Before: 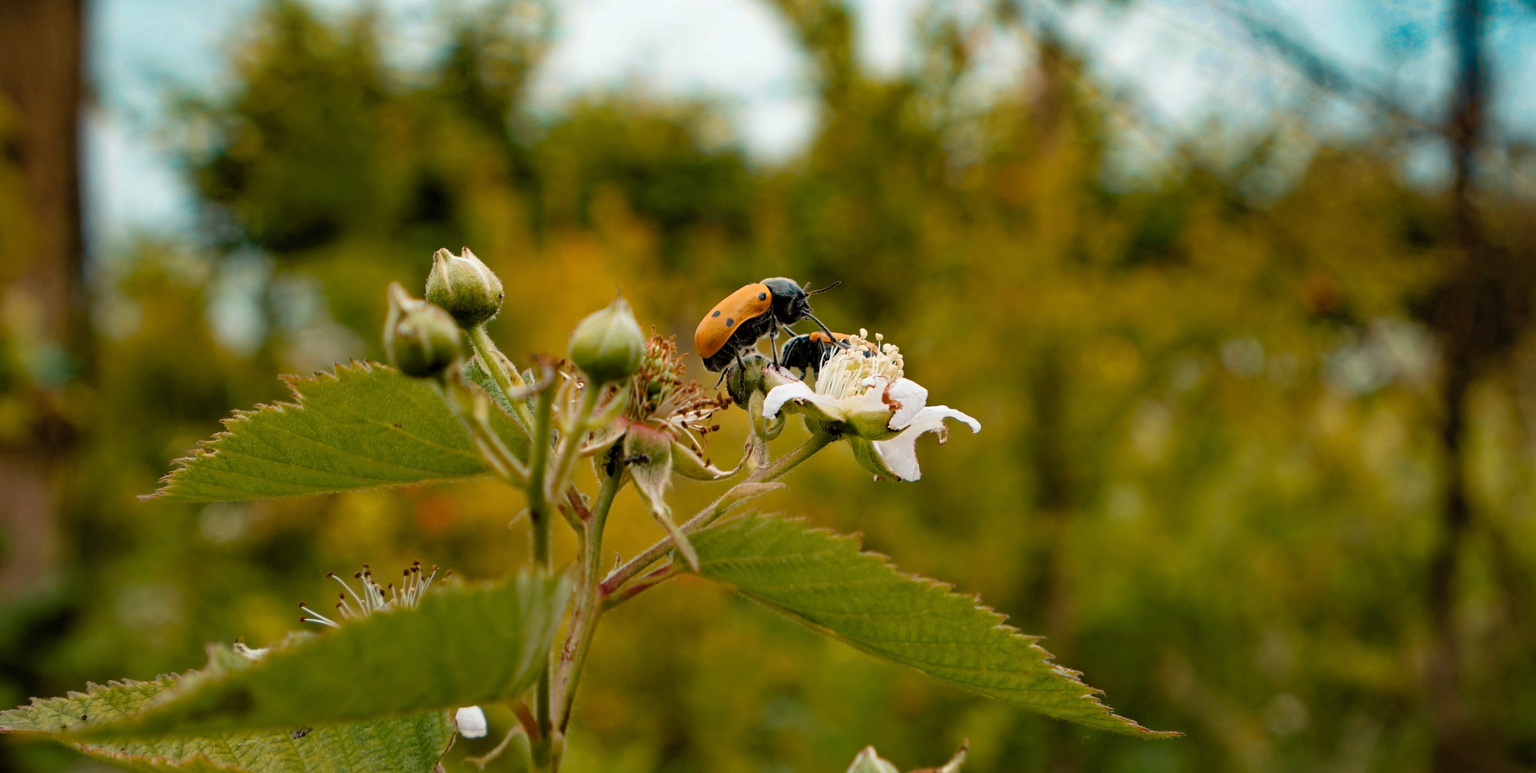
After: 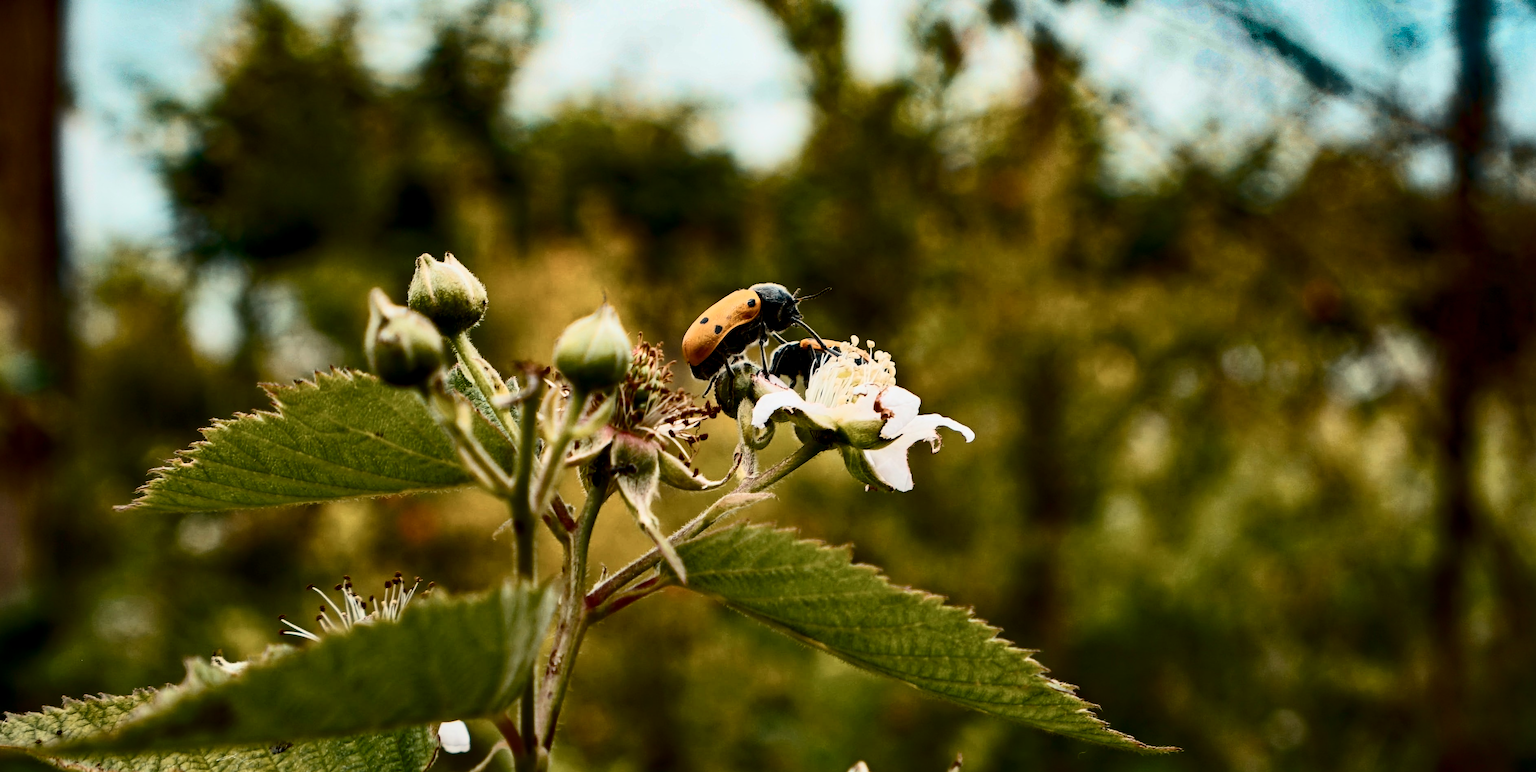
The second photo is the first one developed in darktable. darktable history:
crop: left 1.743%, right 0.268%, bottom 2.011%
shadows and highlights: shadows 24.5, highlights -78.15, soften with gaussian
local contrast: highlights 61%, shadows 106%, detail 107%, midtone range 0.529
contrast brightness saturation: contrast 0.5, saturation -0.1
